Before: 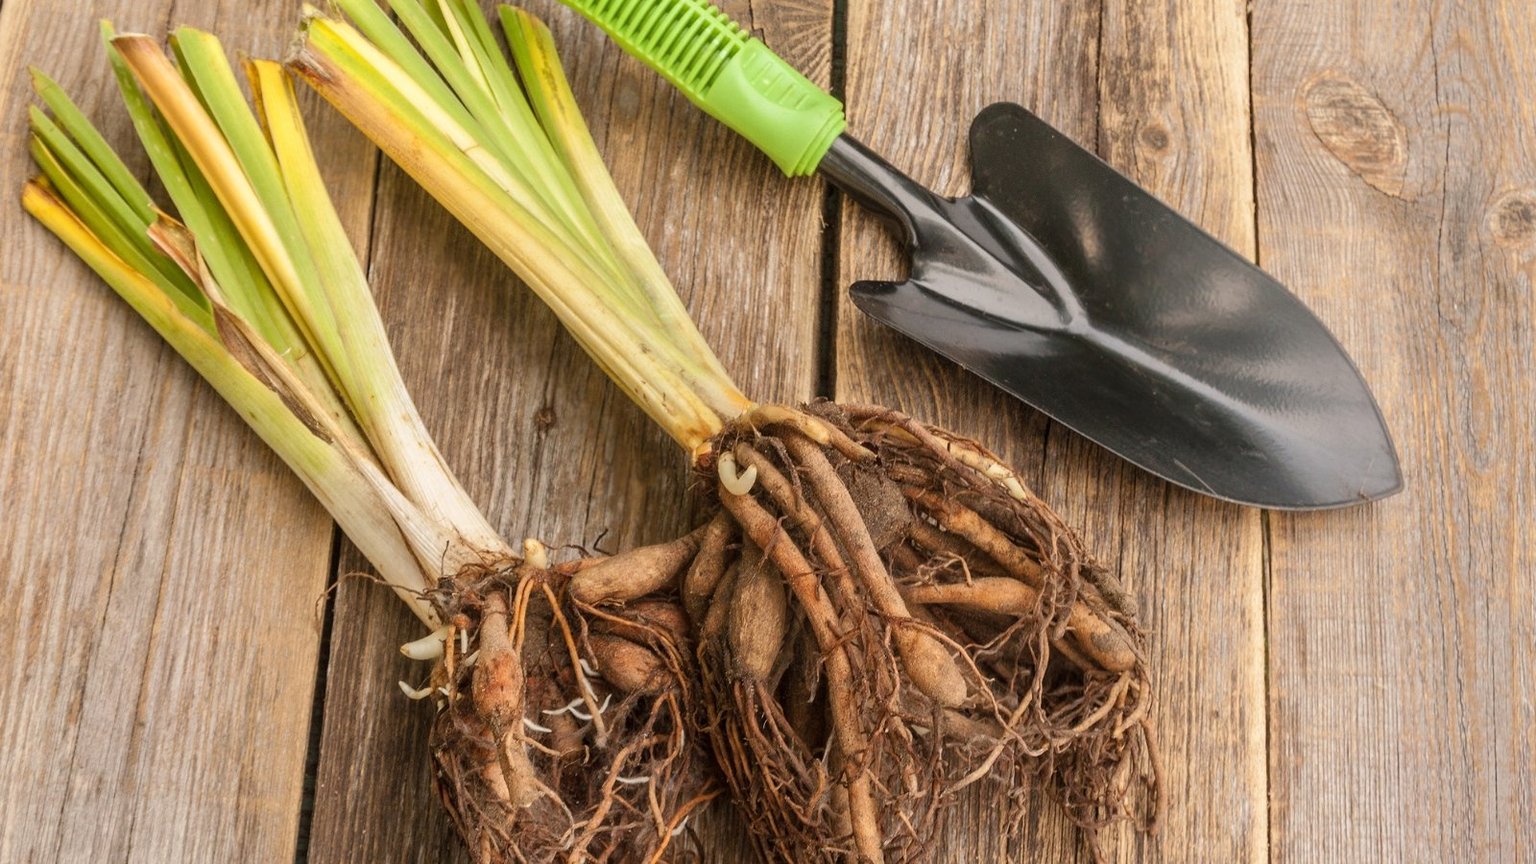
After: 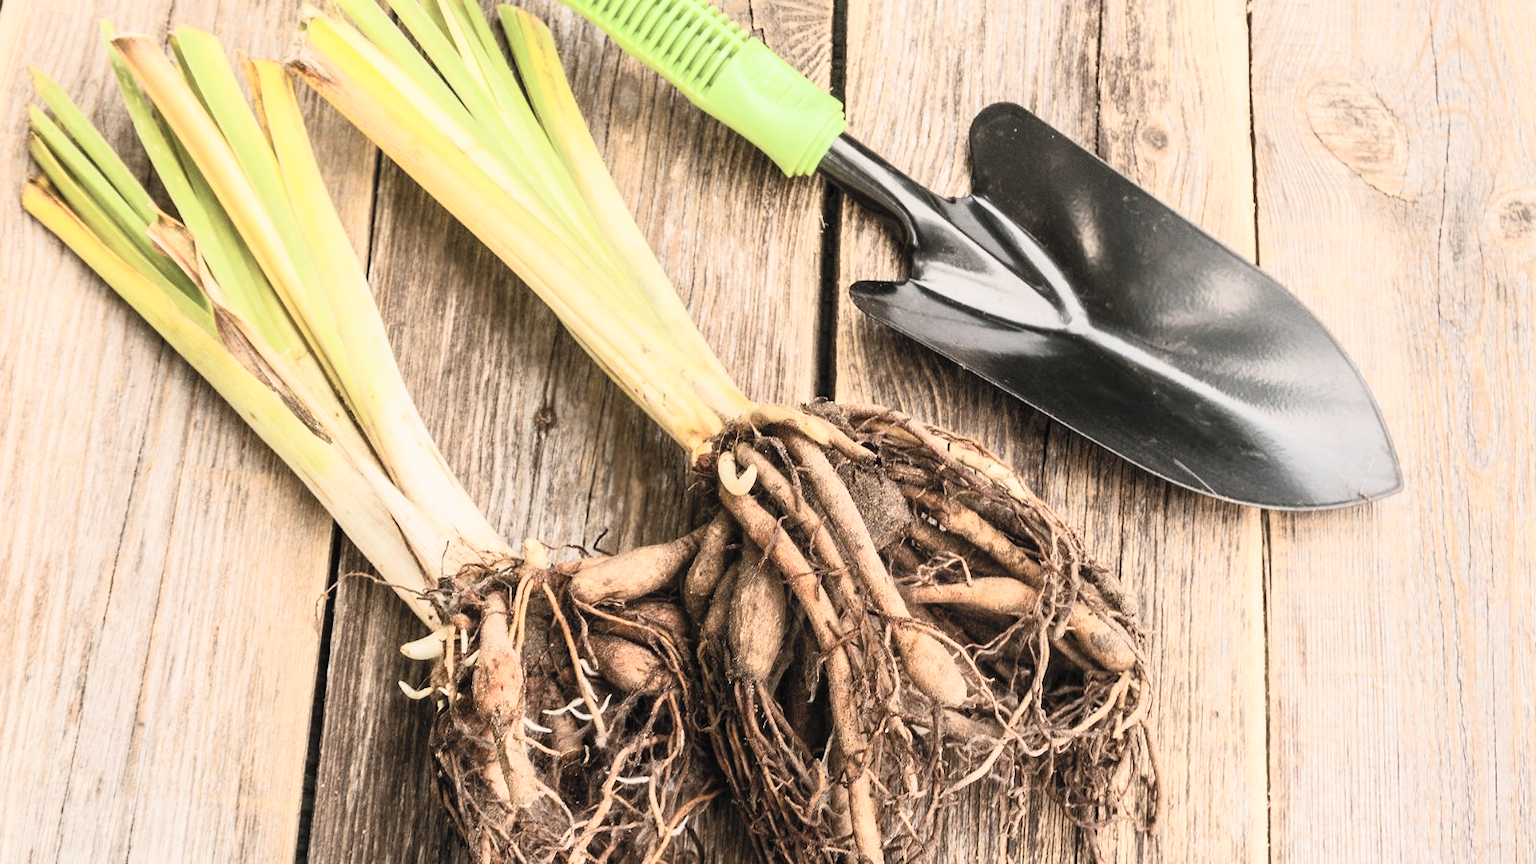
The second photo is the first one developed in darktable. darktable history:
filmic rgb: black relative exposure -7.65 EV, hardness 4.02, contrast 1.1, highlights saturation mix -30%
contrast brightness saturation: contrast 0.43, brightness 0.56, saturation -0.19
